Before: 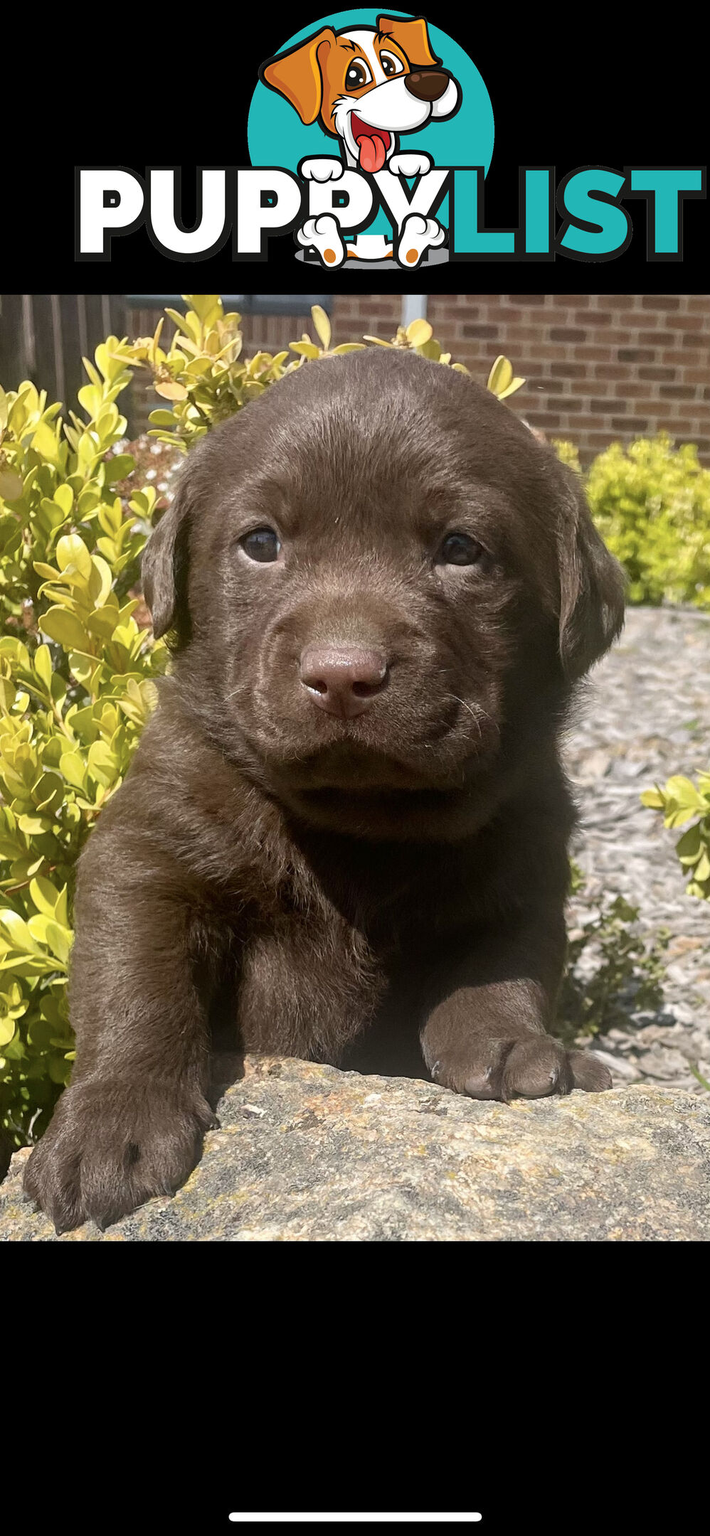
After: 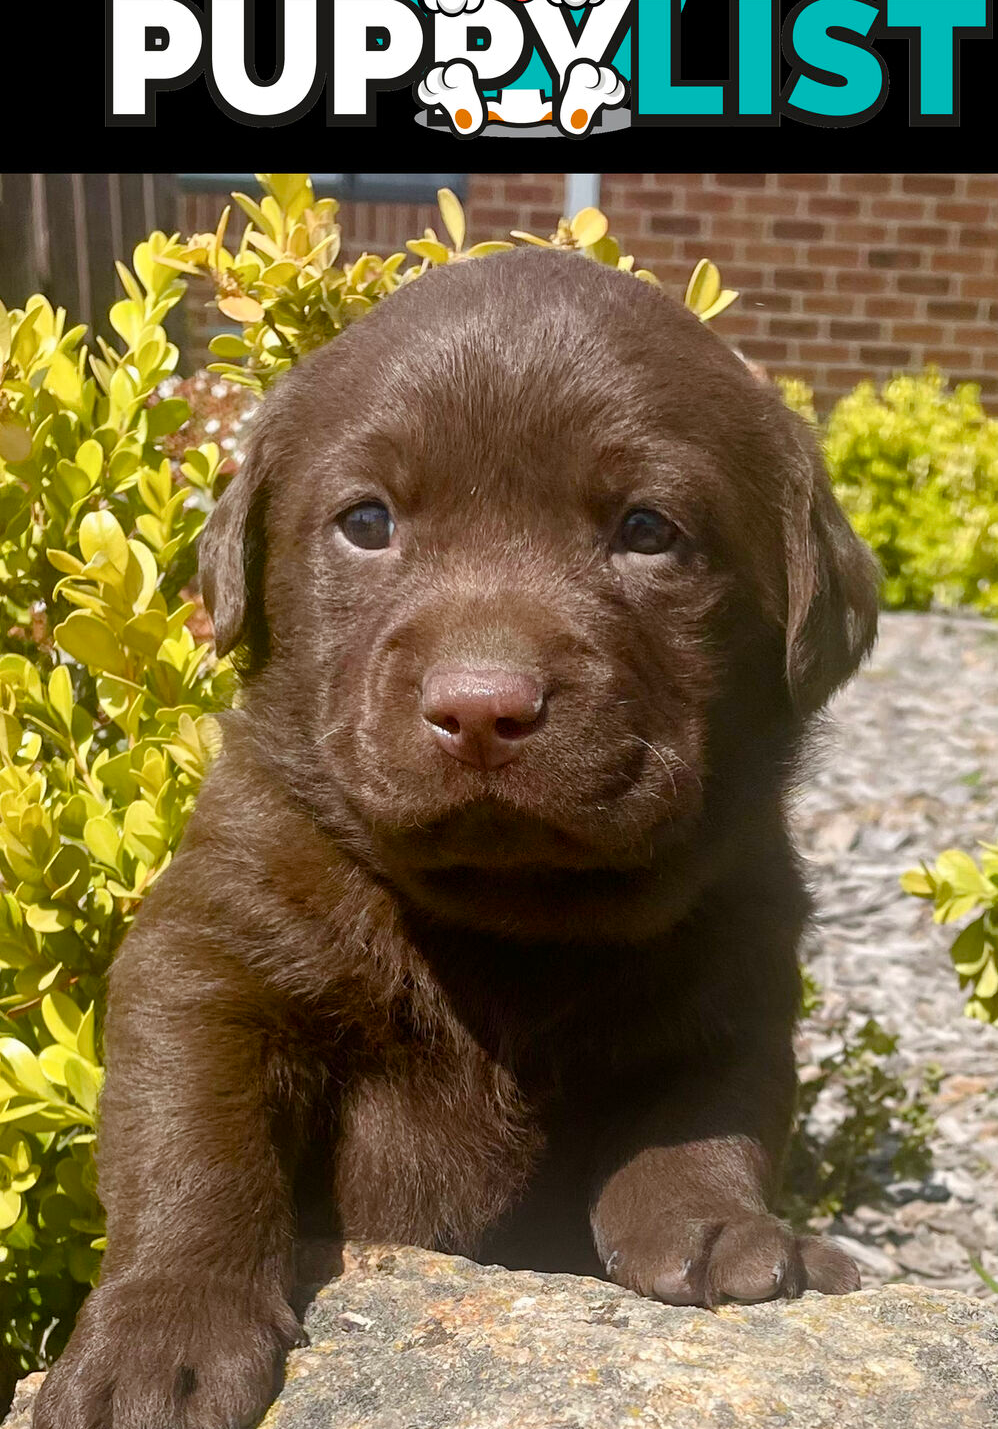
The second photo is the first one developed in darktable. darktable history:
crop: top 11.164%, bottom 22.641%
color balance rgb: shadows lift › luminance 0.854%, shadows lift › chroma 0.52%, shadows lift › hue 22.72°, perceptual saturation grading › global saturation 20%, perceptual saturation grading › highlights -24.964%, perceptual saturation grading › shadows 24.086%
